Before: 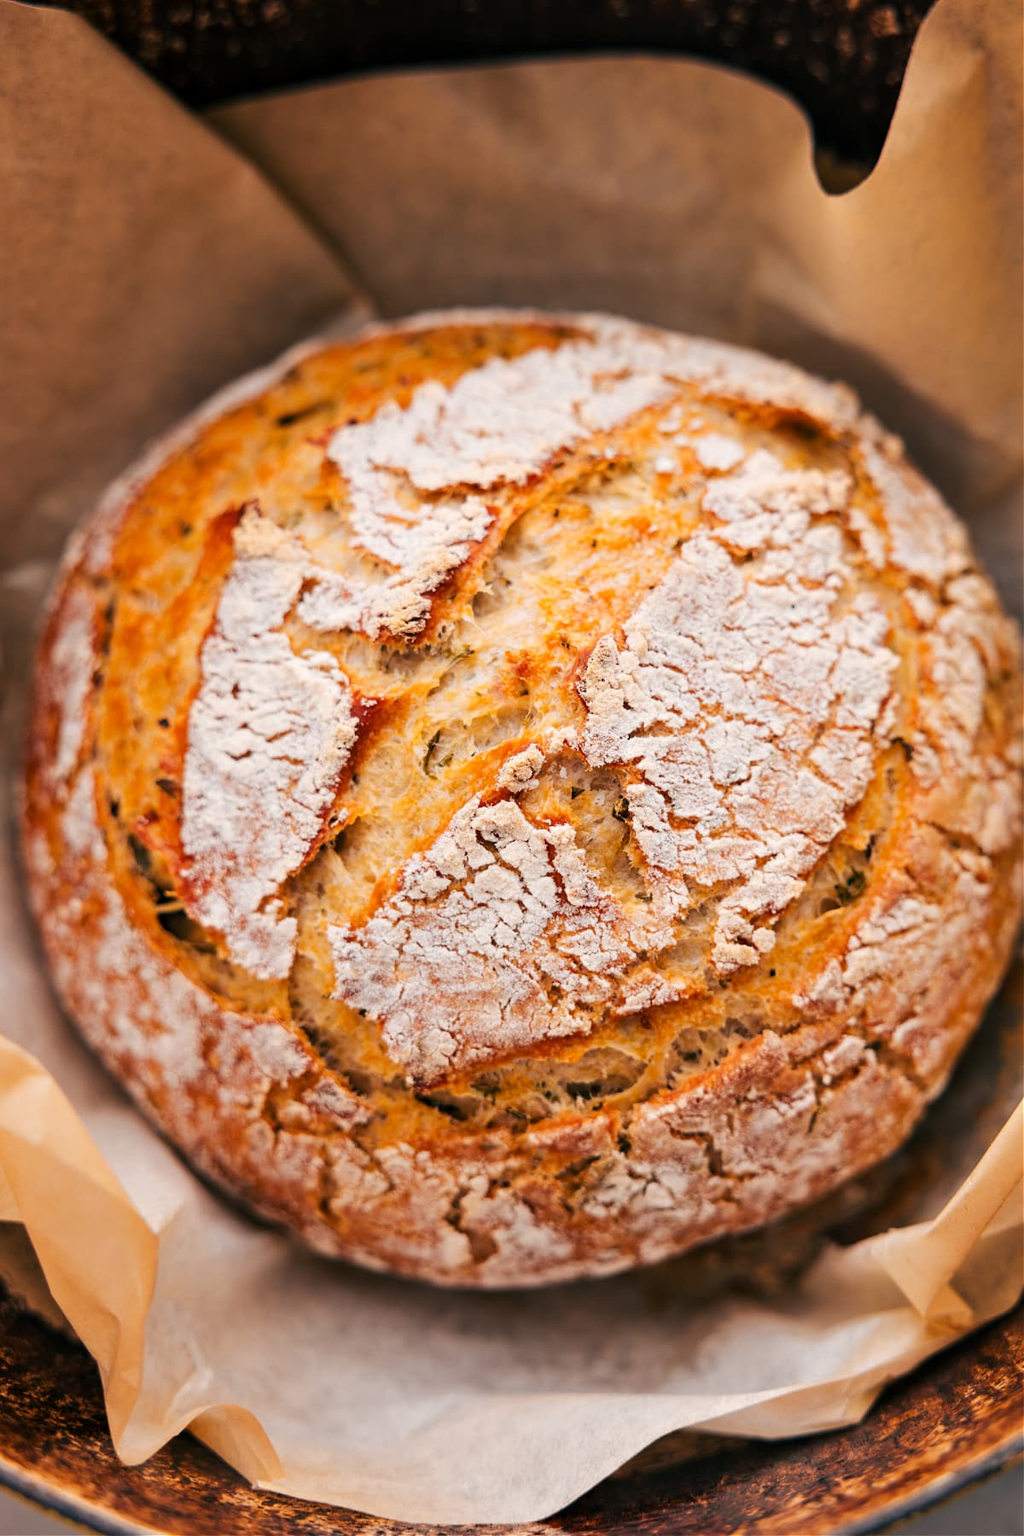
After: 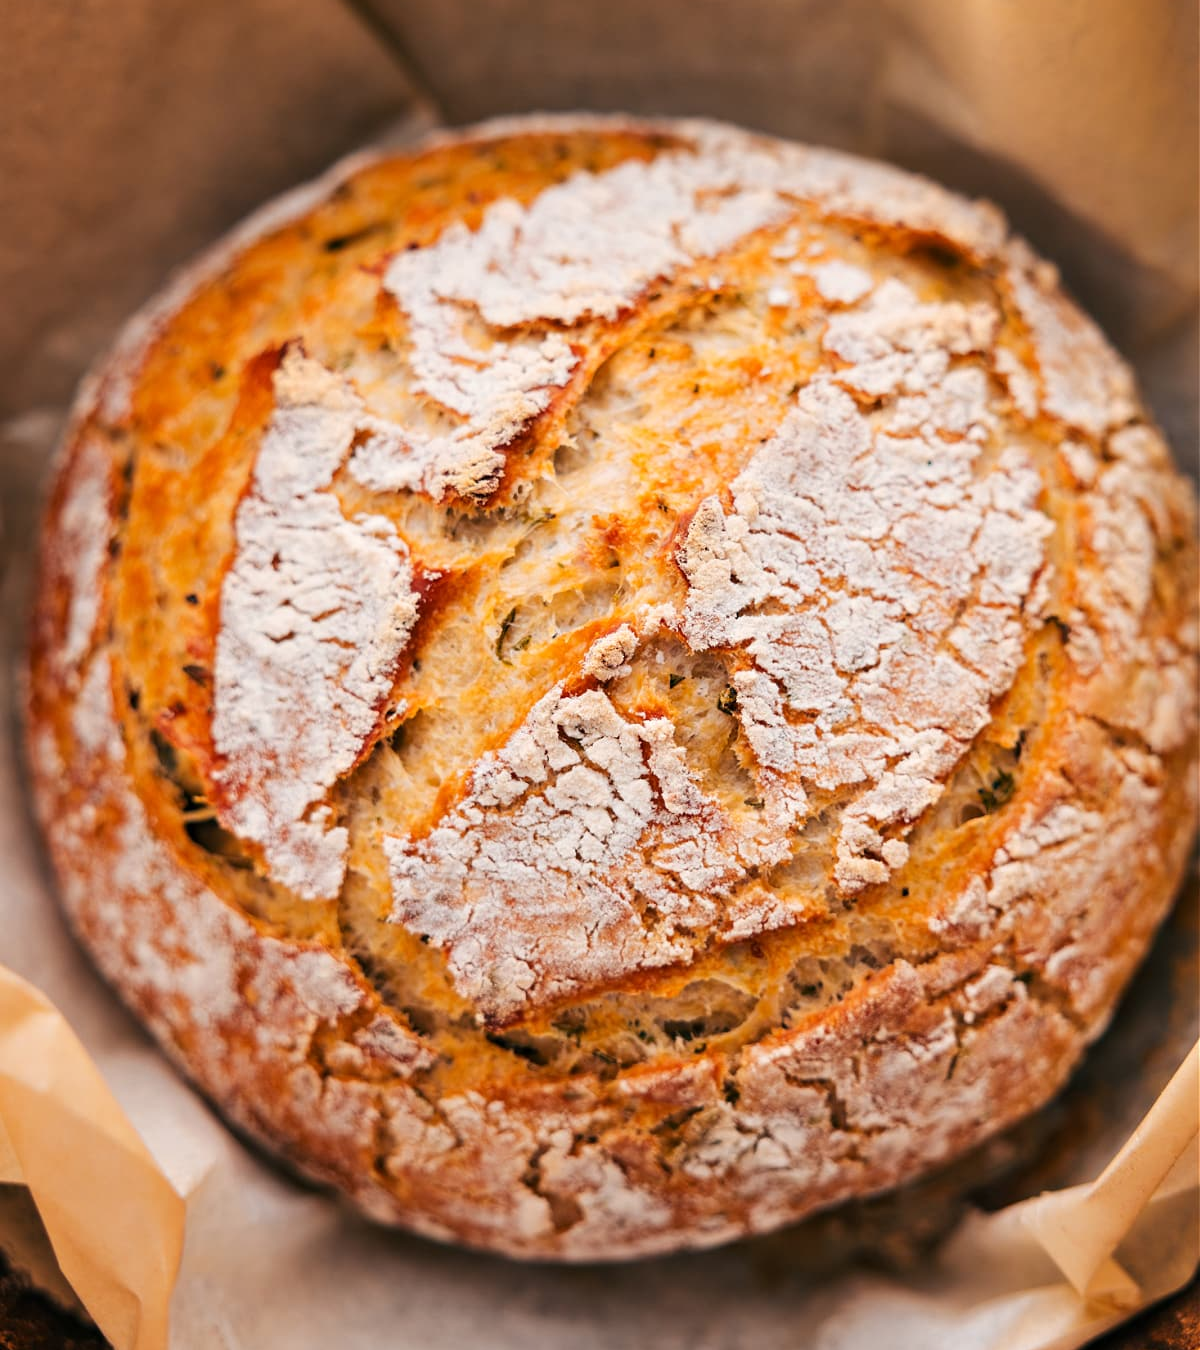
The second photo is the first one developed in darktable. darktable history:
tone equalizer: on, module defaults
crop: top 13.819%, bottom 11.169%
